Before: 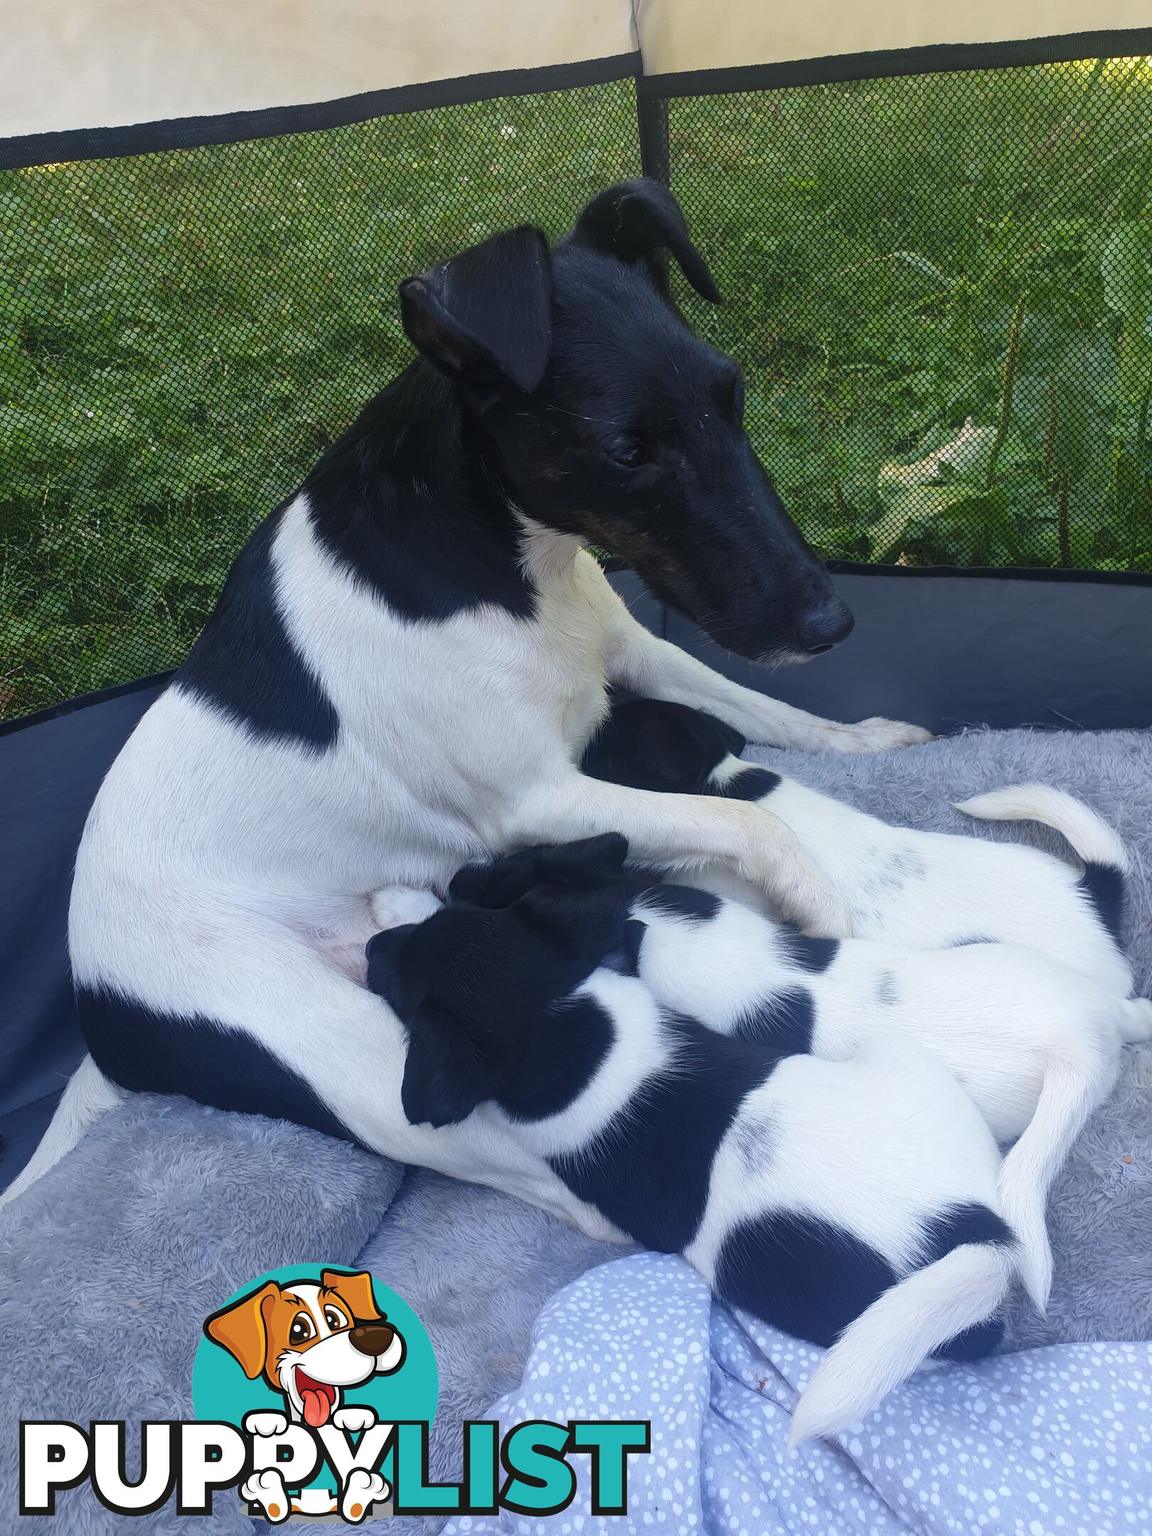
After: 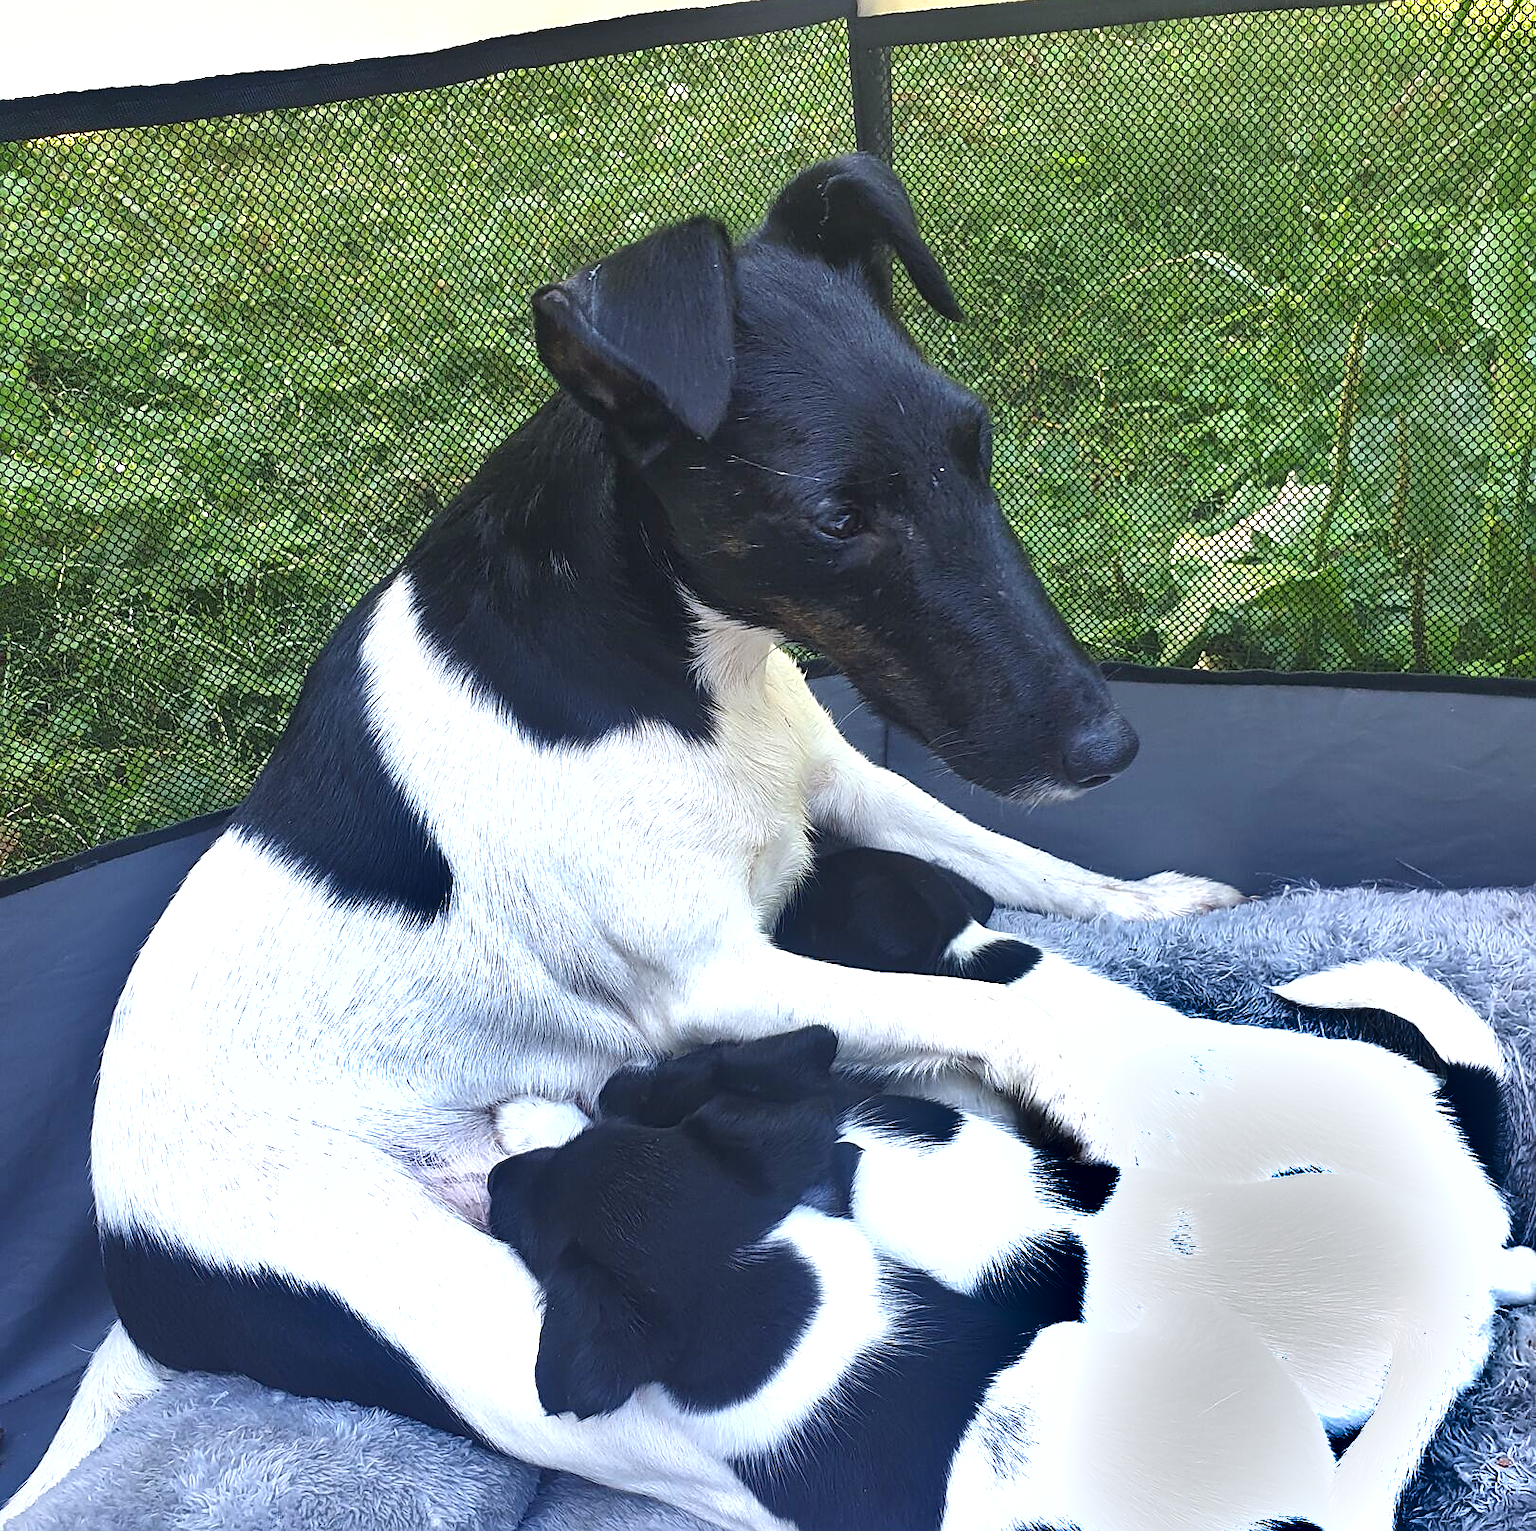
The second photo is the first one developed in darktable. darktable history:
exposure: black level correction 0, exposure 1.097 EV, compensate highlight preservation false
shadows and highlights: white point adjustment 0.147, highlights -70.43, soften with gaussian
crop: top 4.138%, bottom 21.088%
sharpen: on, module defaults
